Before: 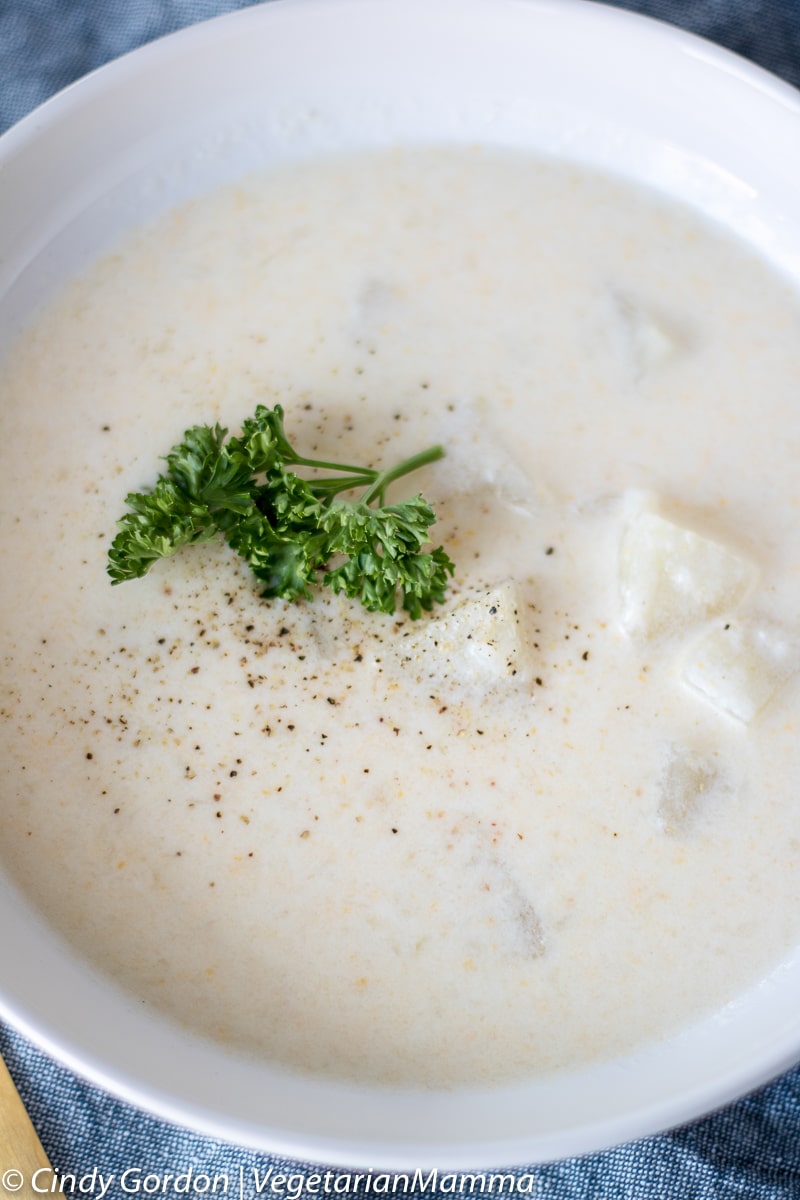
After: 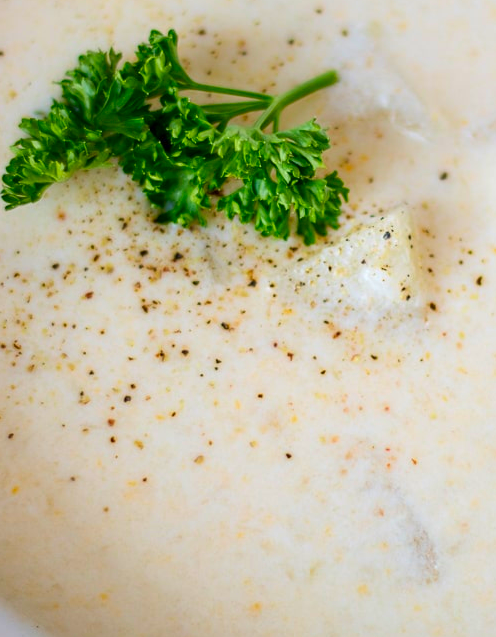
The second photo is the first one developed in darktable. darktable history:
color correction: saturation 1.8
crop: left 13.312%, top 31.28%, right 24.627%, bottom 15.582%
